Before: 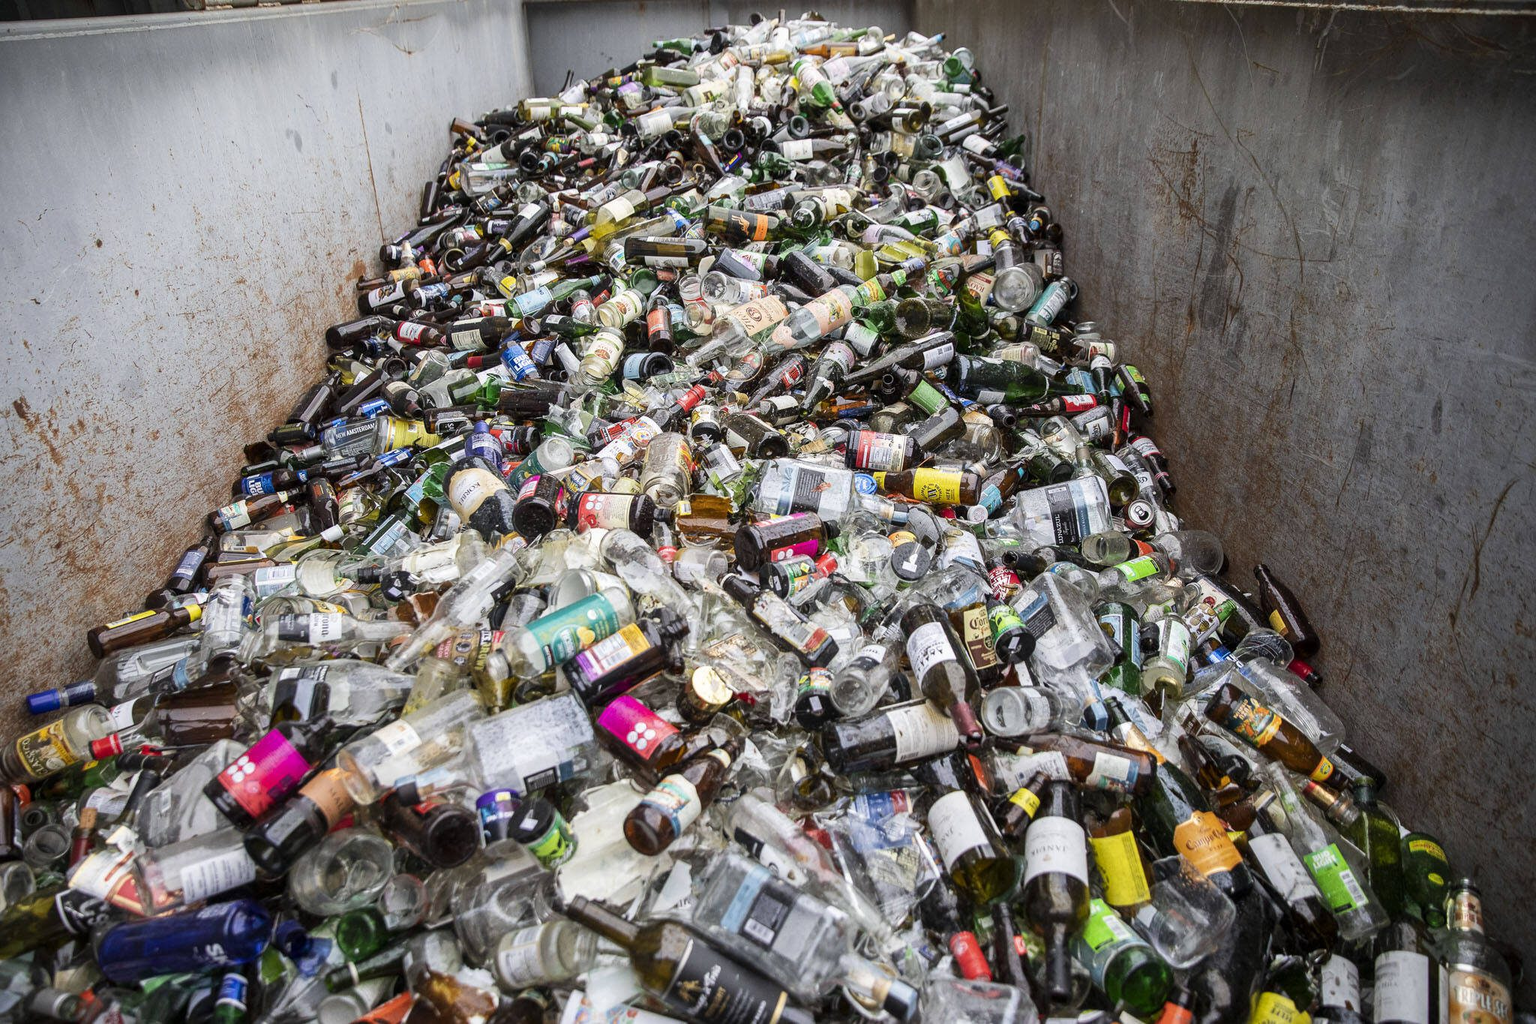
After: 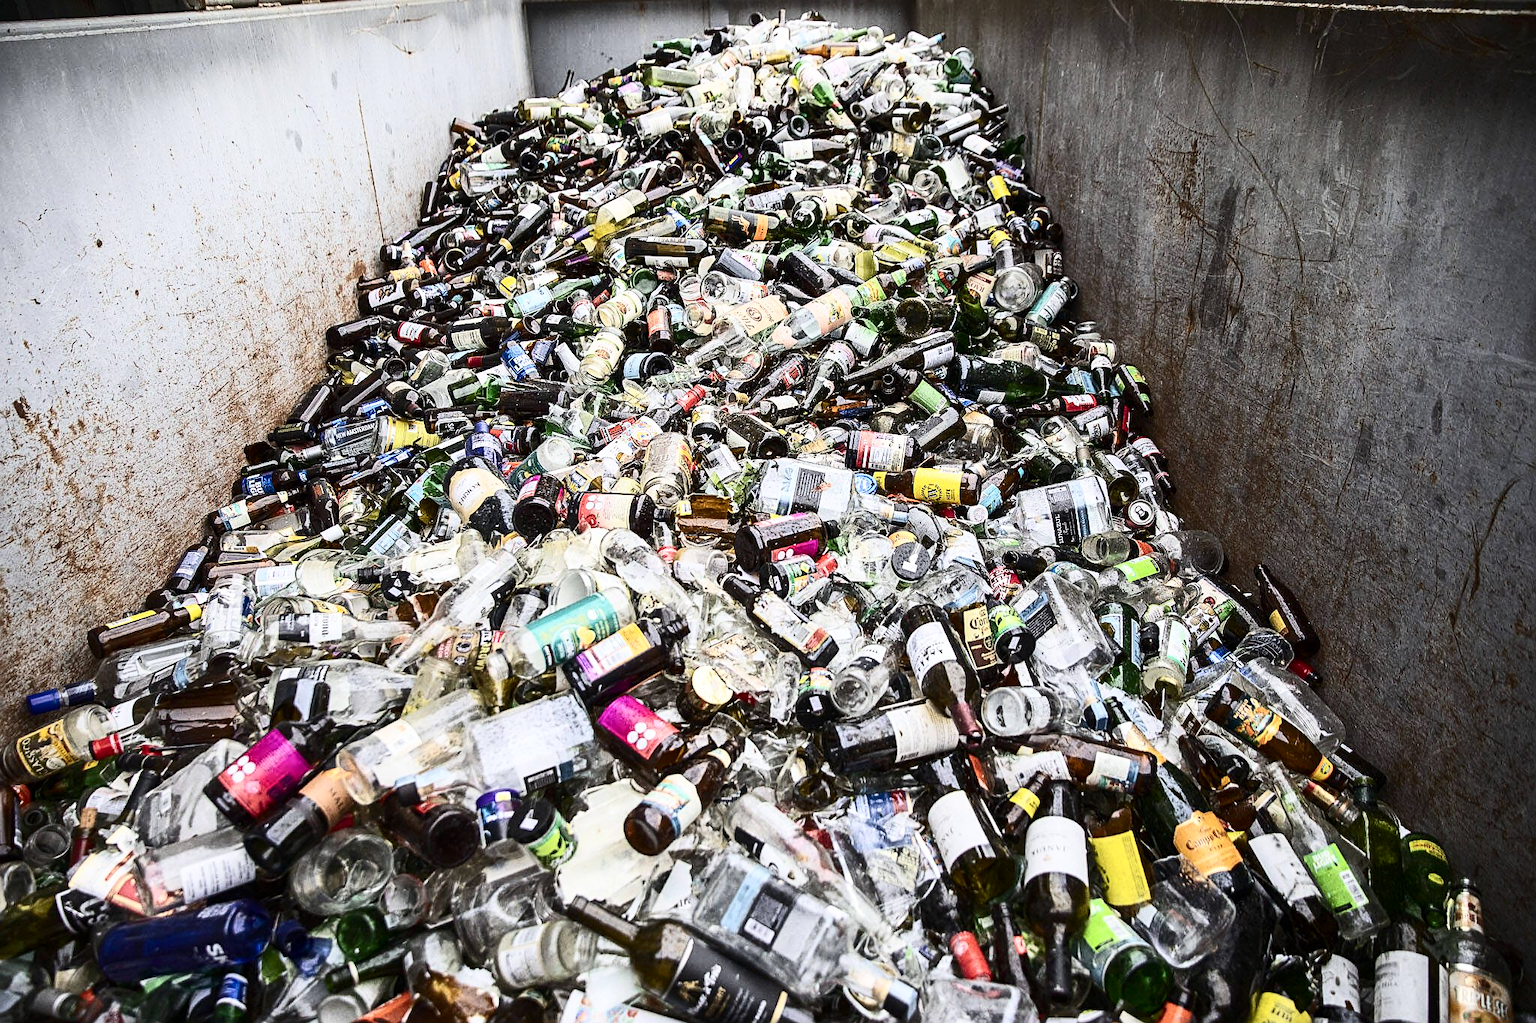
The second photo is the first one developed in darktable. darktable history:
sharpen: on, module defaults
contrast brightness saturation: contrast 0.39, brightness 0.1
